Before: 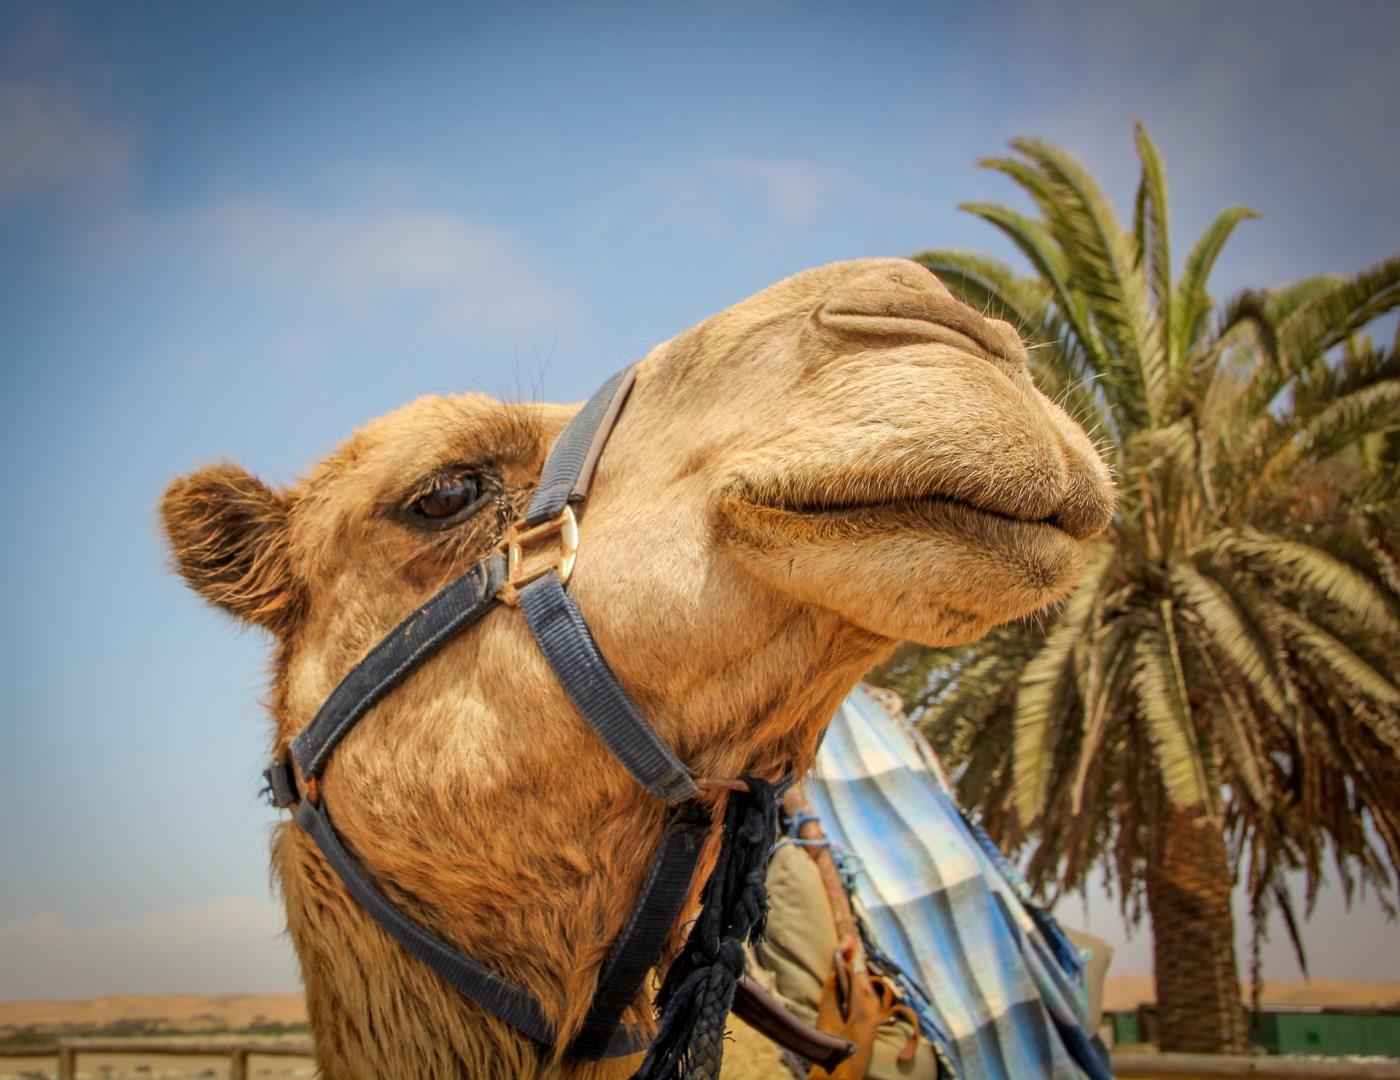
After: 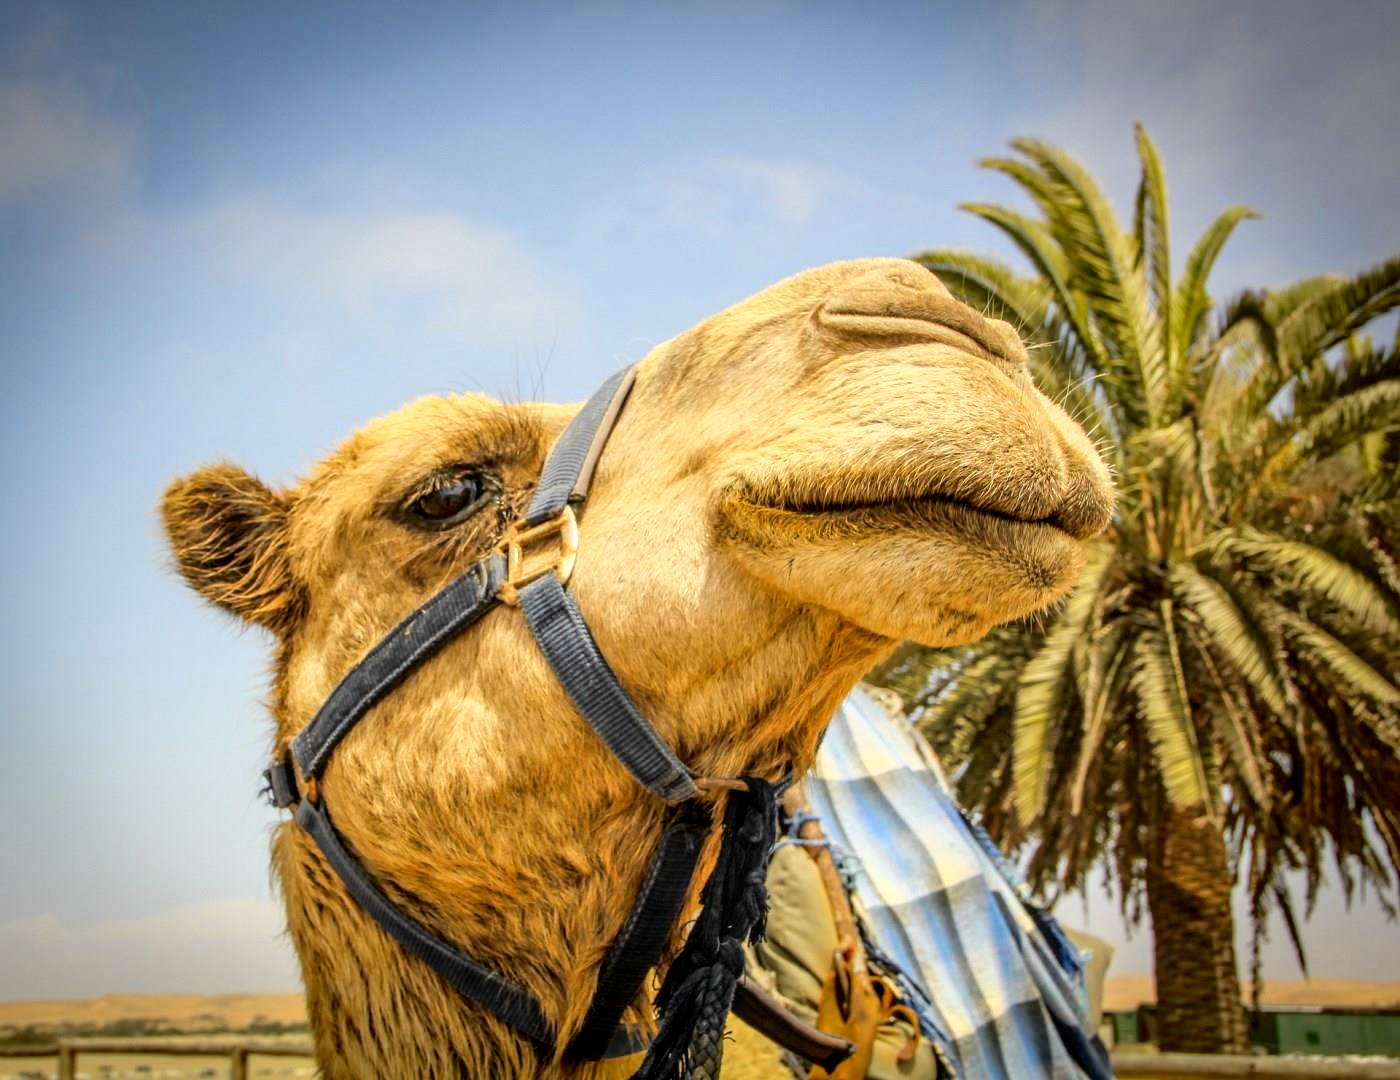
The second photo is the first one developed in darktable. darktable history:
tone curve: curves: ch0 [(0, 0.013) (0.129, 0.1) (0.327, 0.382) (0.489, 0.573) (0.66, 0.748) (0.858, 0.926) (1, 0.977)]; ch1 [(0, 0) (0.353, 0.344) (0.45, 0.46) (0.498, 0.498) (0.521, 0.512) (0.563, 0.559) (0.592, 0.578) (0.647, 0.657) (1, 1)]; ch2 [(0, 0) (0.333, 0.346) (0.375, 0.375) (0.424, 0.43) (0.476, 0.492) (0.502, 0.502) (0.524, 0.531) (0.579, 0.61) (0.612, 0.644) (0.66, 0.715) (1, 1)], color space Lab, independent channels, preserve colors none
local contrast: on, module defaults
